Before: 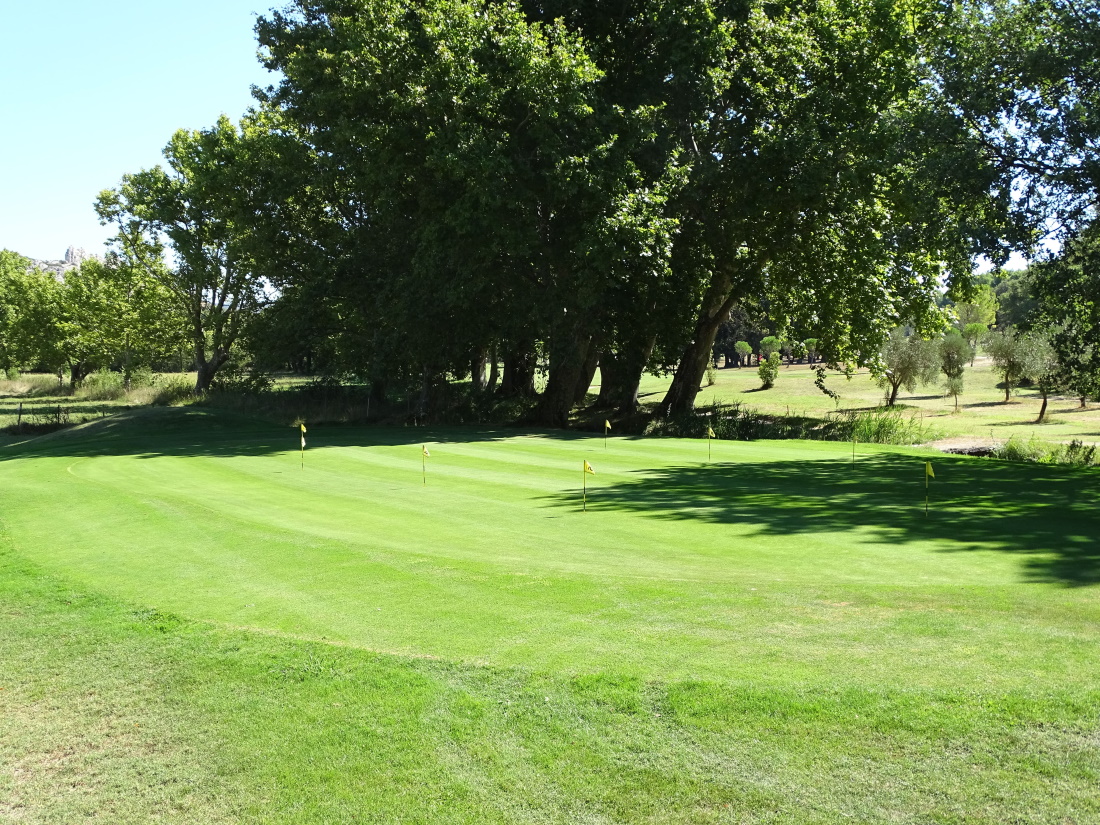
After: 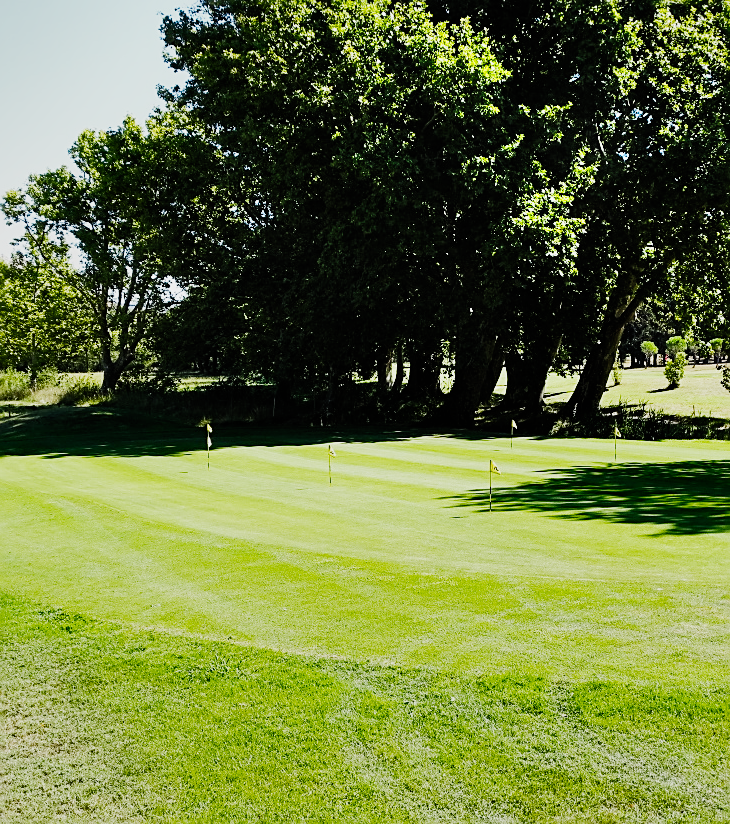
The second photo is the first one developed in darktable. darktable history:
color balance rgb: perceptual saturation grading › global saturation 30.767%, perceptual brilliance grading › highlights 3.98%, perceptual brilliance grading › mid-tones -18.587%, perceptual brilliance grading › shadows -41.903%, global vibrance 20%
sharpen: on, module defaults
crop and rotate: left 8.608%, right 25.02%
exposure: exposure 0.567 EV, compensate highlight preservation false
shadows and highlights: shadows 60.95, soften with gaussian
filmic rgb: black relative exposure -7.15 EV, white relative exposure 5.39 EV, threshold 2.98 EV, hardness 3.03, preserve chrominance no, color science v4 (2020), type of noise poissonian, enable highlight reconstruction true
